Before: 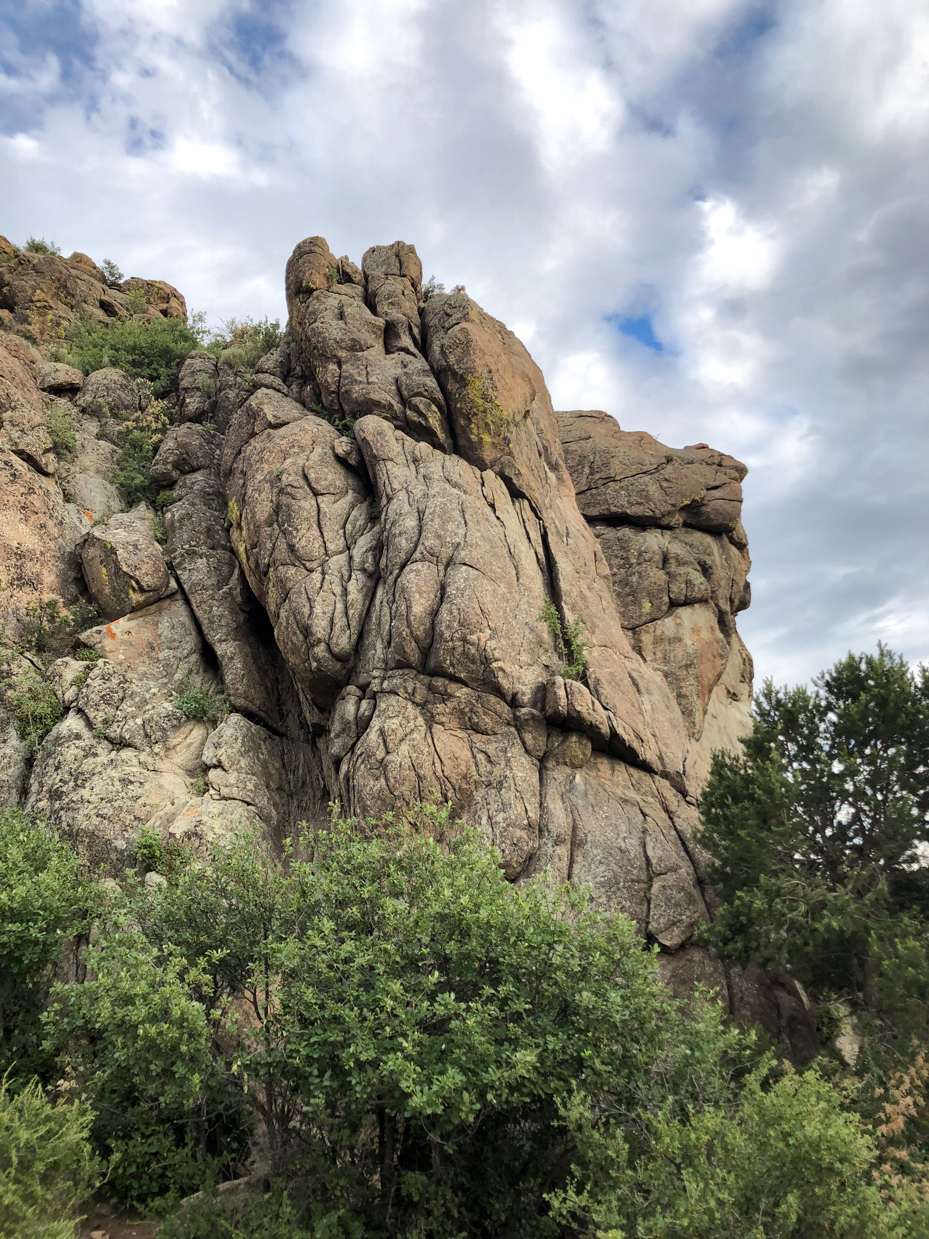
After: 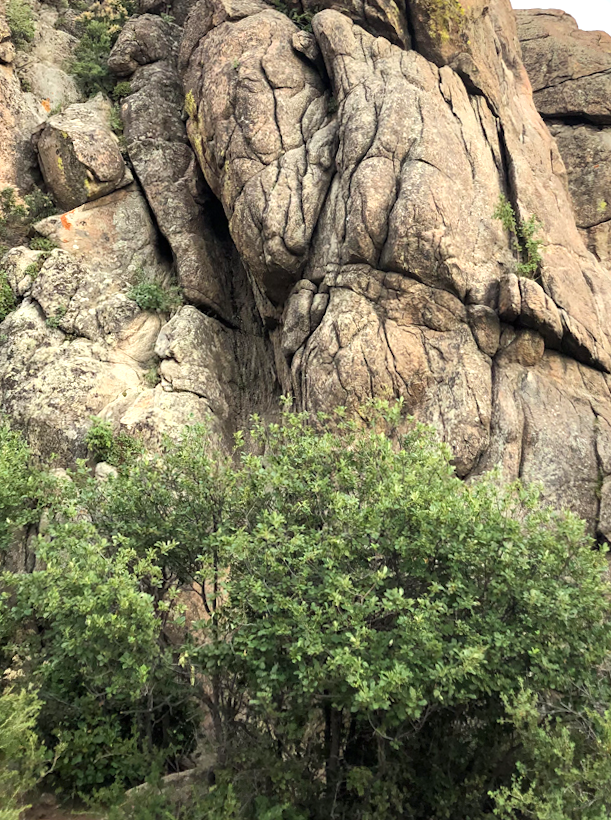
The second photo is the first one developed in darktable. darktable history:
crop and rotate: angle -0.988°, left 3.866%, top 32.231%, right 28.765%
exposure: black level correction 0, exposure 0.694 EV, compensate highlight preservation false
